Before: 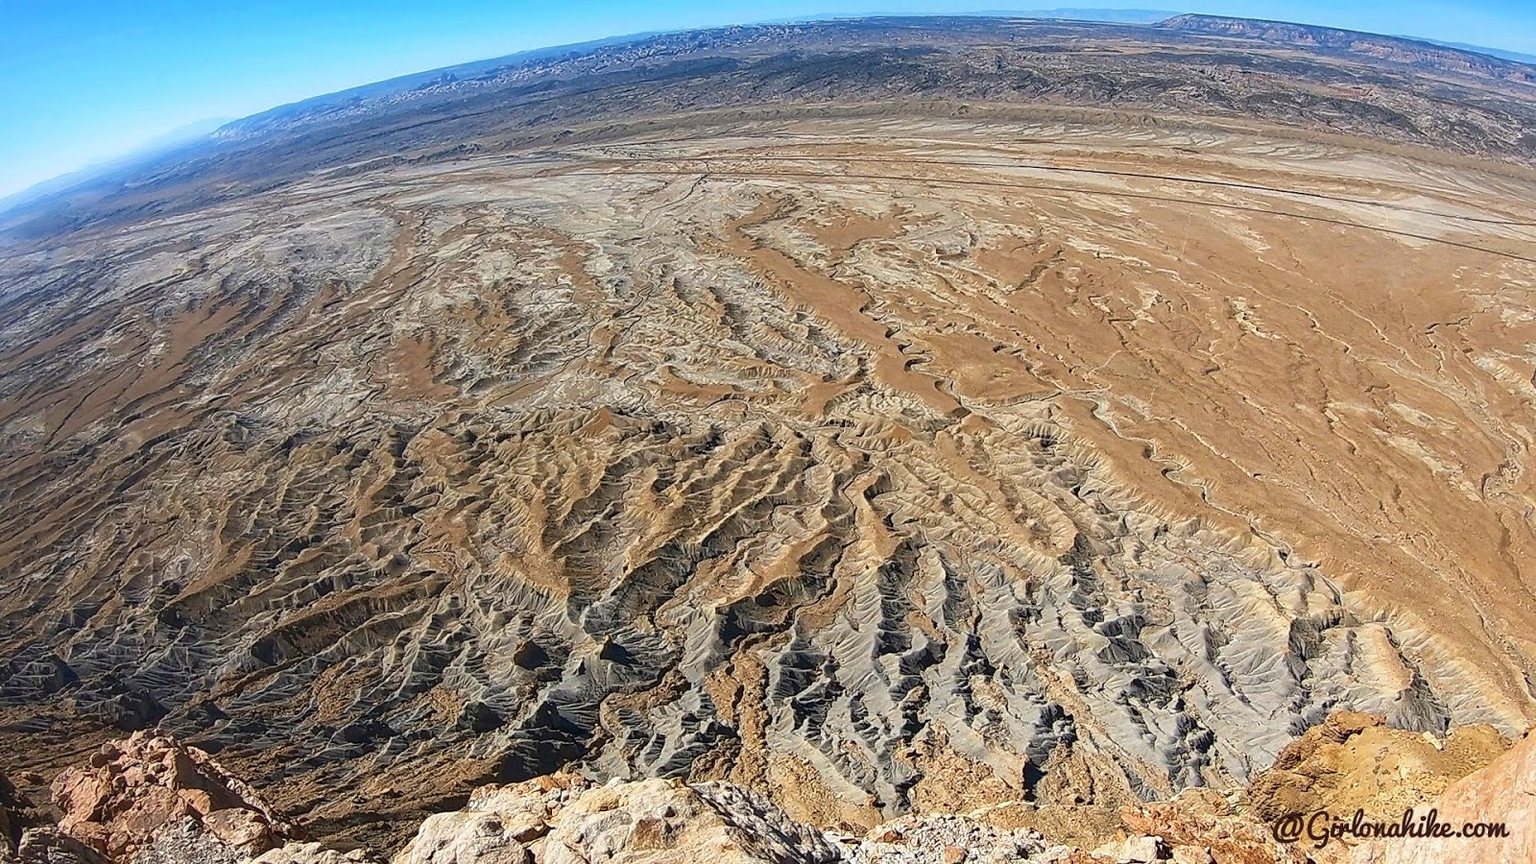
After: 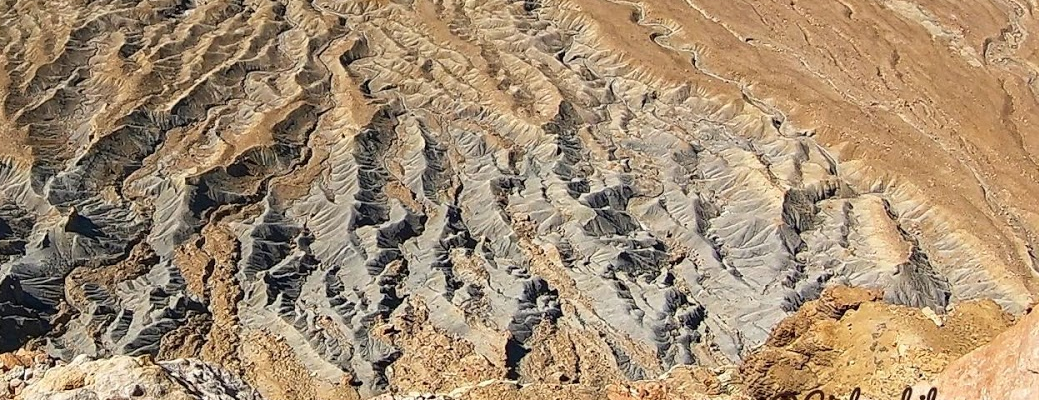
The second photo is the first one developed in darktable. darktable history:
color calibration: illuminant same as pipeline (D50), adaptation XYZ, x 0.345, y 0.357, temperature 5013.87 K
crop and rotate: left 35.045%, top 50.593%, bottom 4.897%
